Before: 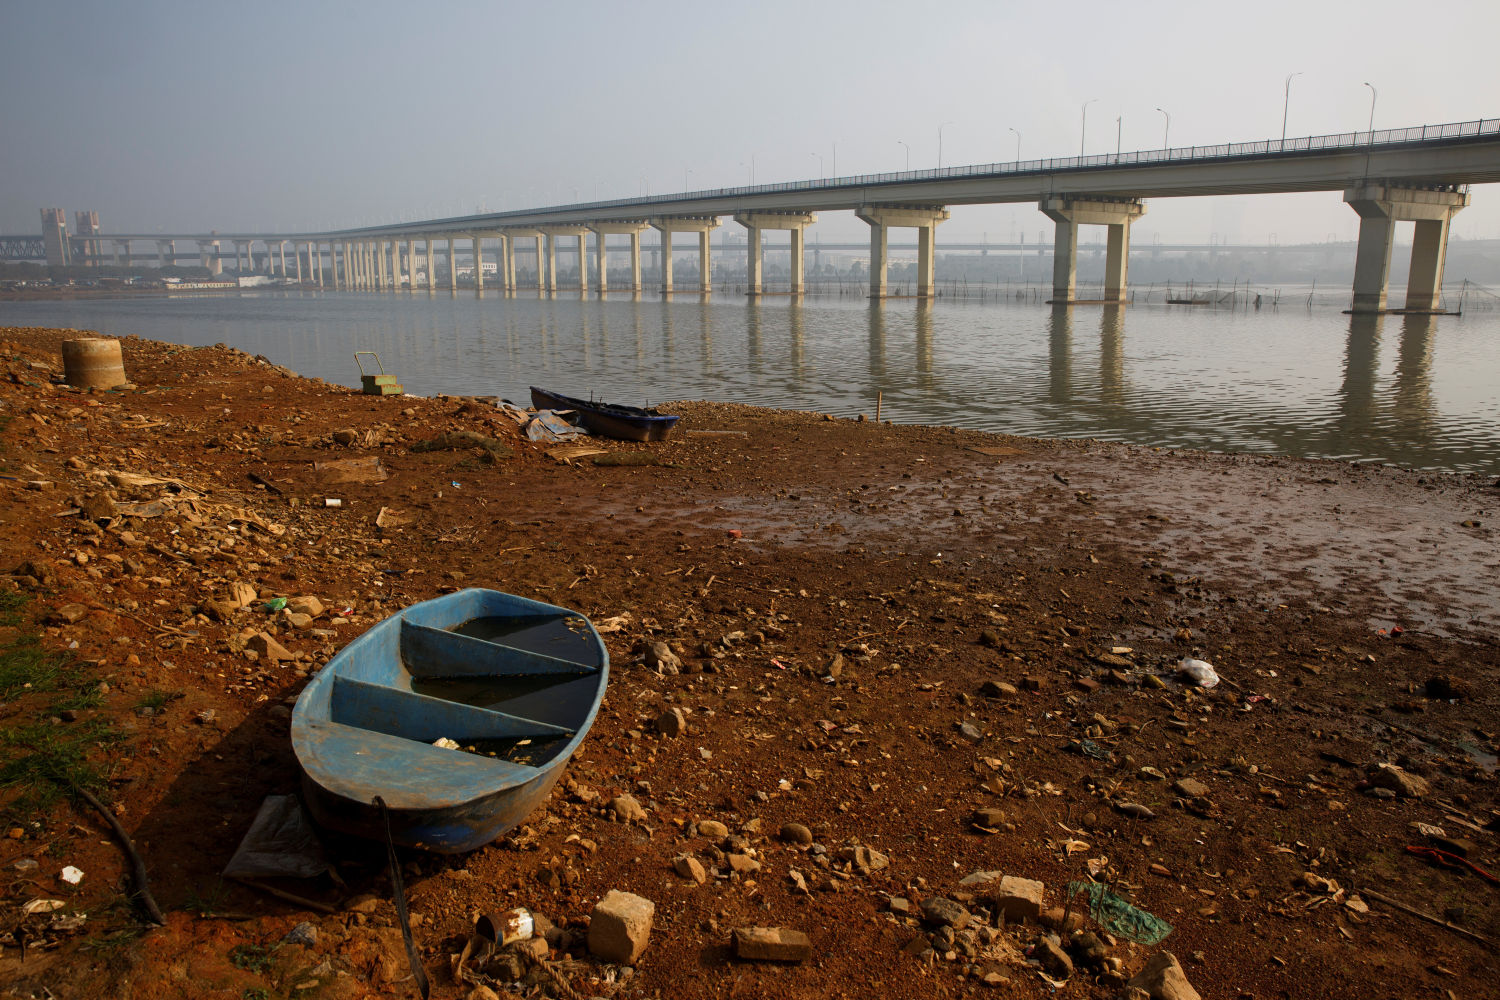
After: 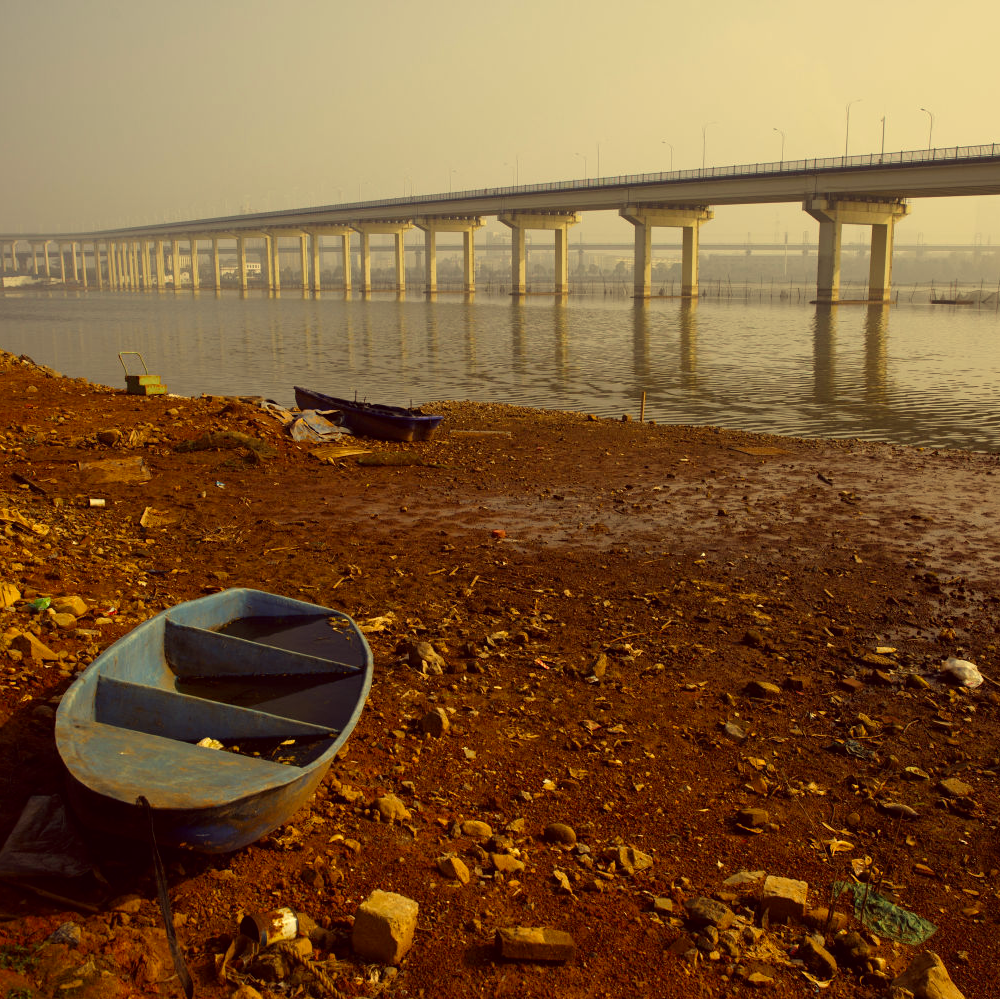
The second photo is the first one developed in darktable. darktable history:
crop and rotate: left 15.754%, right 17.579%
color correction: highlights a* -0.482, highlights b* 40, shadows a* 9.8, shadows b* -0.161
